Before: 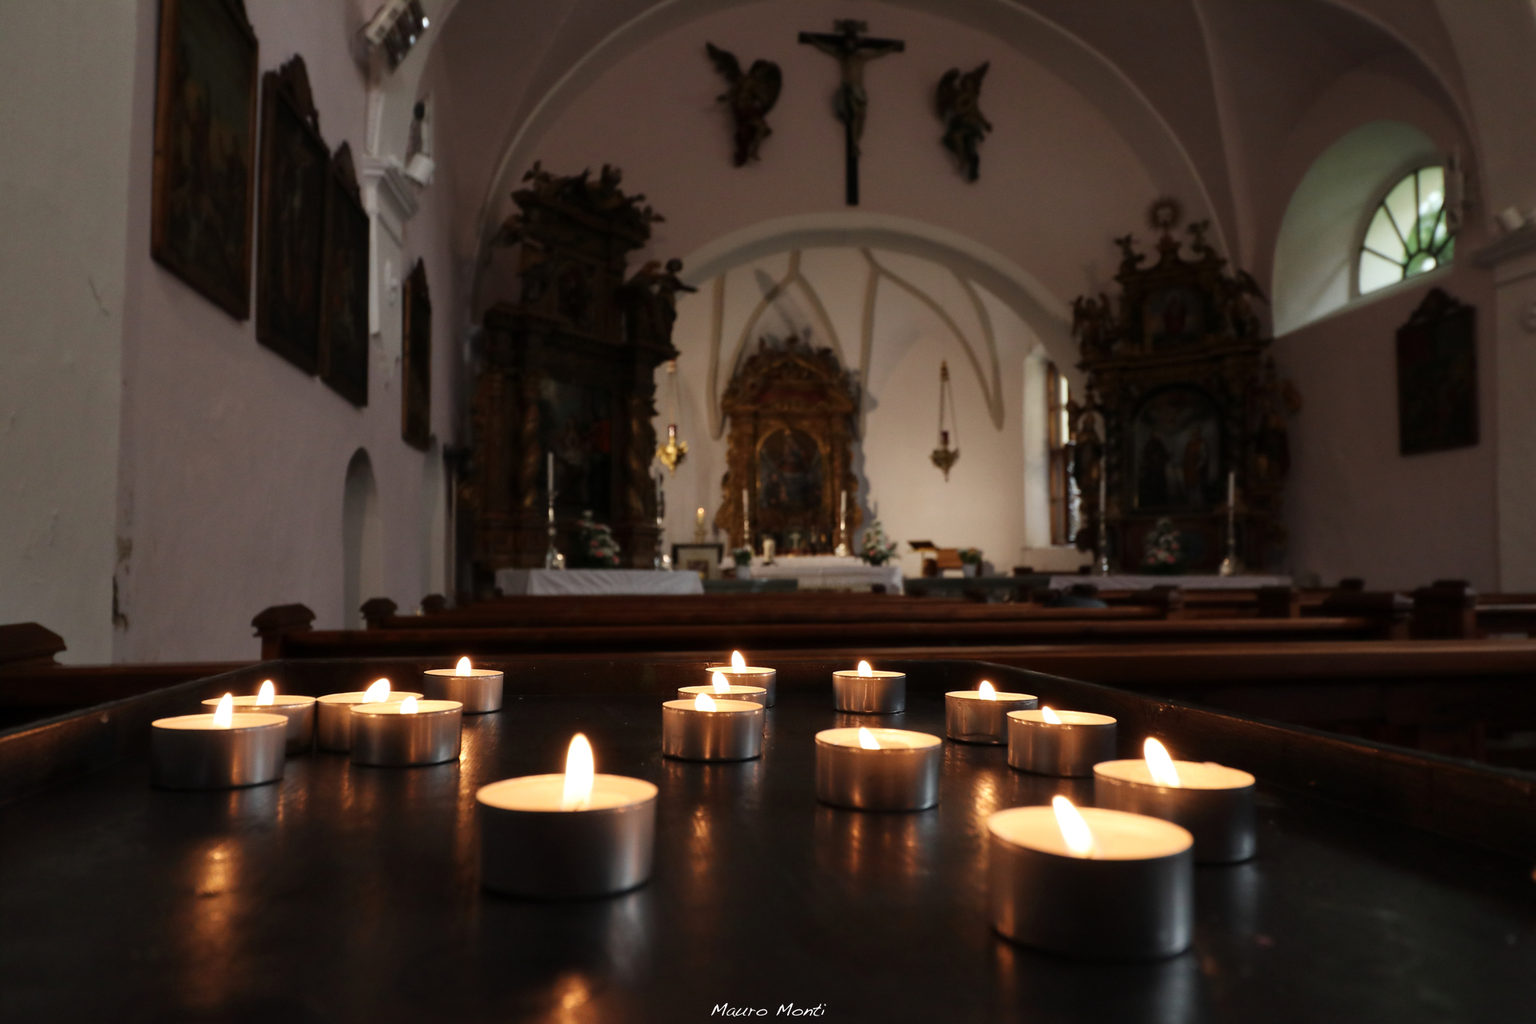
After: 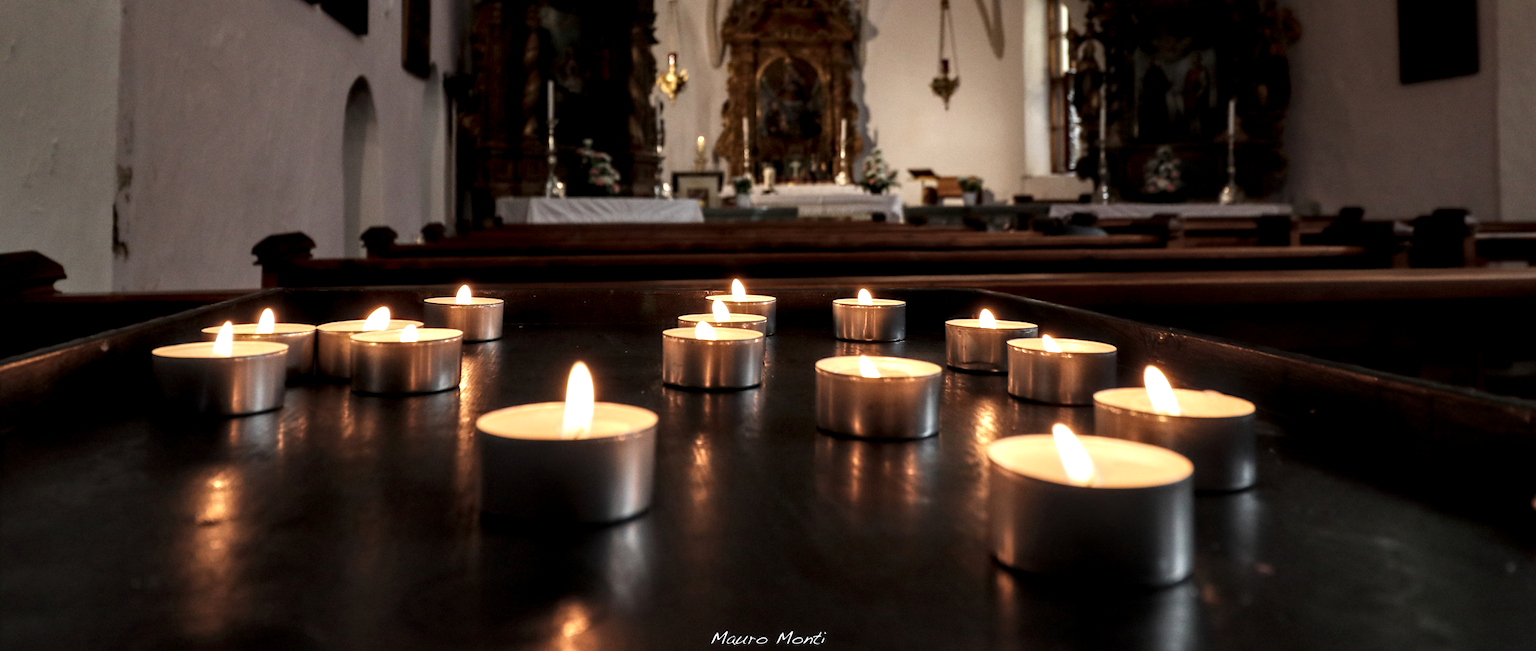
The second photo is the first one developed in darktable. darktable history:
local contrast: highlights 77%, shadows 56%, detail 174%, midtone range 0.421
crop and rotate: top 36.371%
